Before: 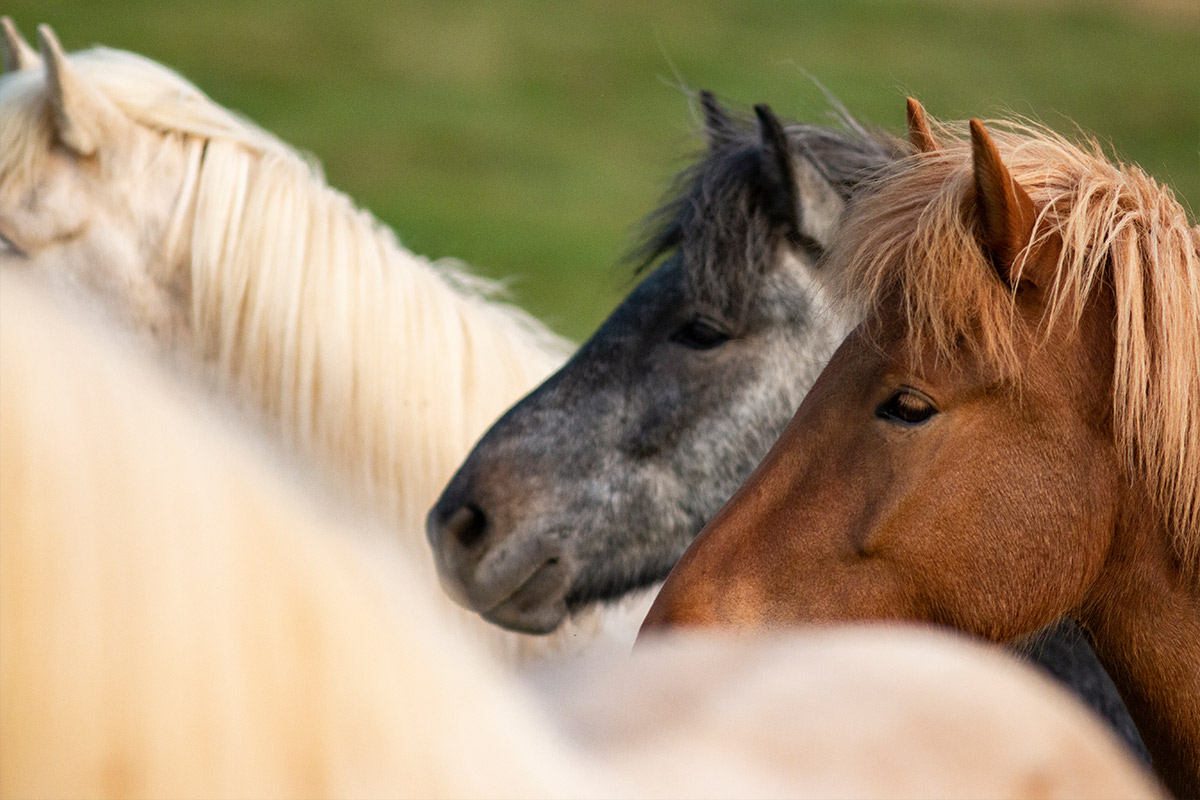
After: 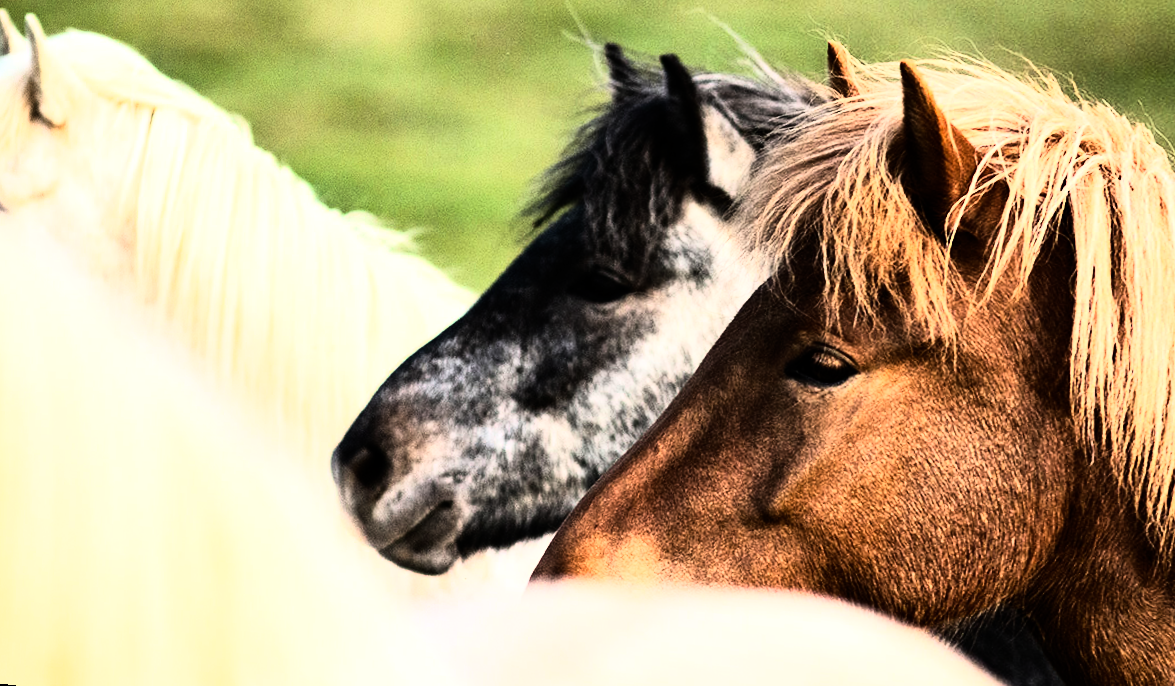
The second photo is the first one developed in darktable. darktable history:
tone equalizer: -8 EV -1.08 EV, -7 EV -1.01 EV, -6 EV -0.867 EV, -5 EV -0.578 EV, -3 EV 0.578 EV, -2 EV 0.867 EV, -1 EV 1.01 EV, +0 EV 1.08 EV, edges refinement/feathering 500, mask exposure compensation -1.57 EV, preserve details no
rotate and perspective: rotation 1.69°, lens shift (vertical) -0.023, lens shift (horizontal) -0.291, crop left 0.025, crop right 0.988, crop top 0.092, crop bottom 0.842
rgb curve: curves: ch0 [(0, 0) (0.21, 0.15) (0.24, 0.21) (0.5, 0.75) (0.75, 0.96) (0.89, 0.99) (1, 1)]; ch1 [(0, 0.02) (0.21, 0.13) (0.25, 0.2) (0.5, 0.67) (0.75, 0.9) (0.89, 0.97) (1, 1)]; ch2 [(0, 0.02) (0.21, 0.13) (0.25, 0.2) (0.5, 0.67) (0.75, 0.9) (0.89, 0.97) (1, 1)], compensate middle gray true
